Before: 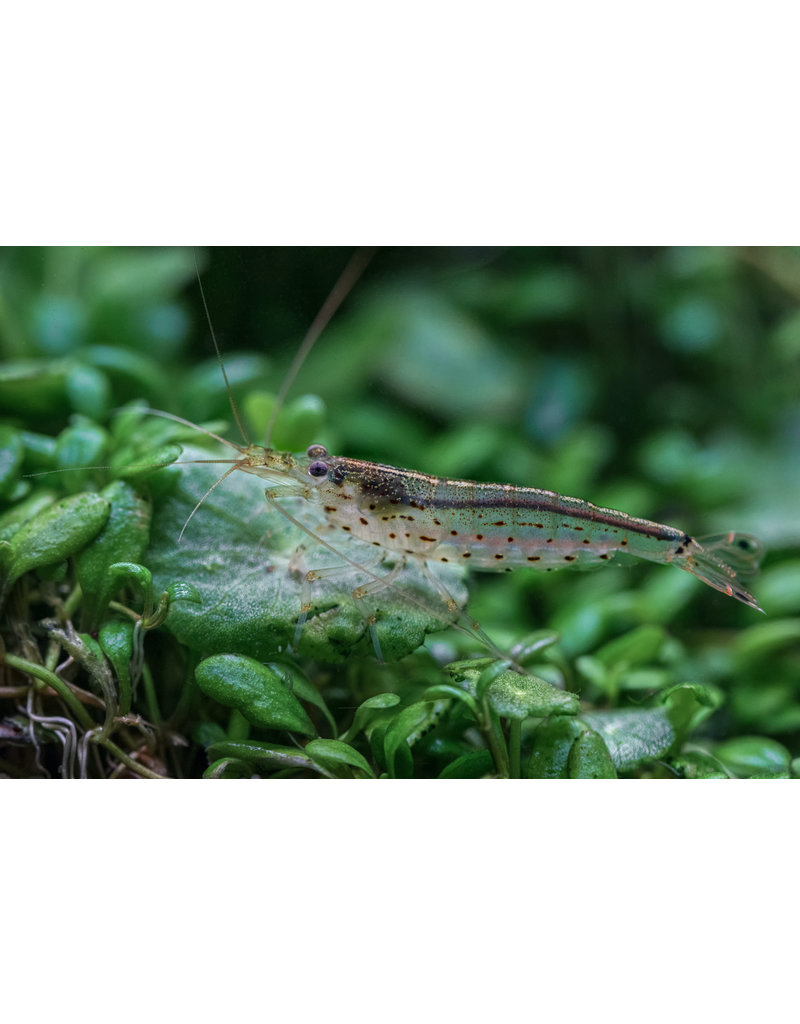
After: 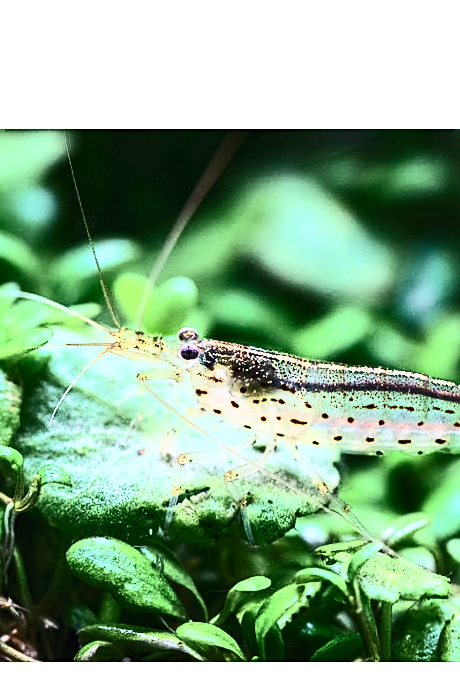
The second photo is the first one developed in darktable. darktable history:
sharpen: on, module defaults
contrast brightness saturation: contrast 0.624, brightness 0.357, saturation 0.141
base curve: curves: ch0 [(0, 0) (0.028, 0.03) (0.121, 0.232) (0.46, 0.748) (0.859, 0.968) (1, 1)], preserve colors average RGB
crop: left 16.18%, top 11.475%, right 26.252%, bottom 20.742%
